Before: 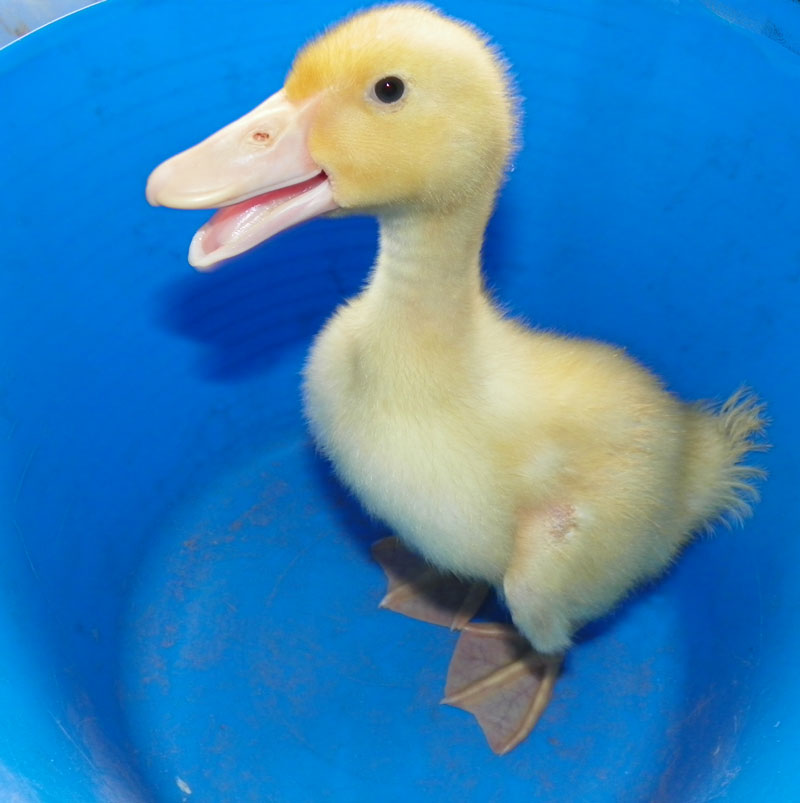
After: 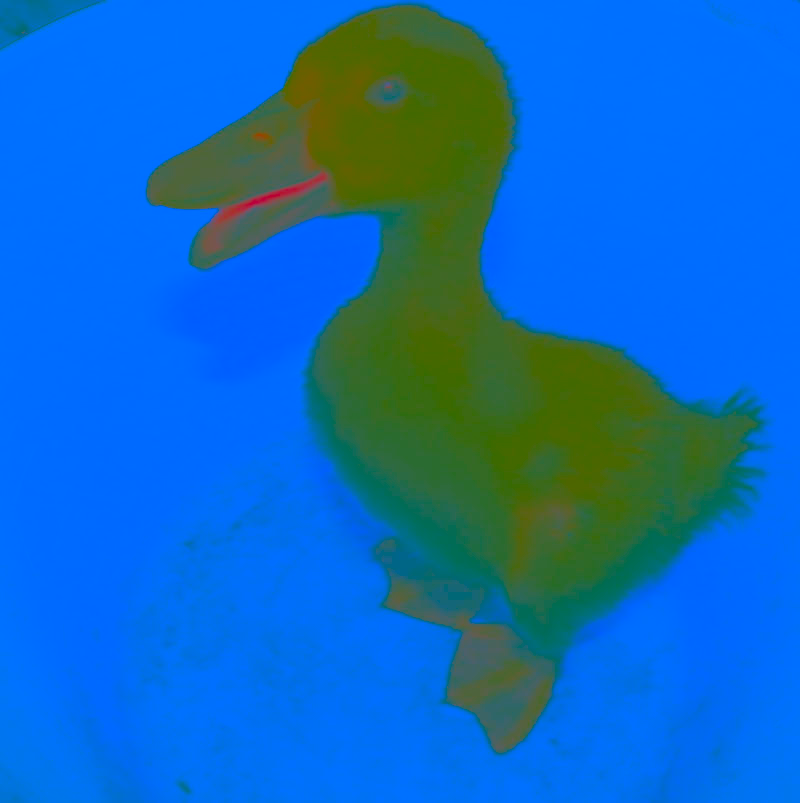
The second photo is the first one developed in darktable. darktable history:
contrast brightness saturation: contrast -0.99, brightness -0.17, saturation 0.75
color correction: highlights a* -20.08, highlights b* 9.8, shadows a* -20.4, shadows b* -10.76
